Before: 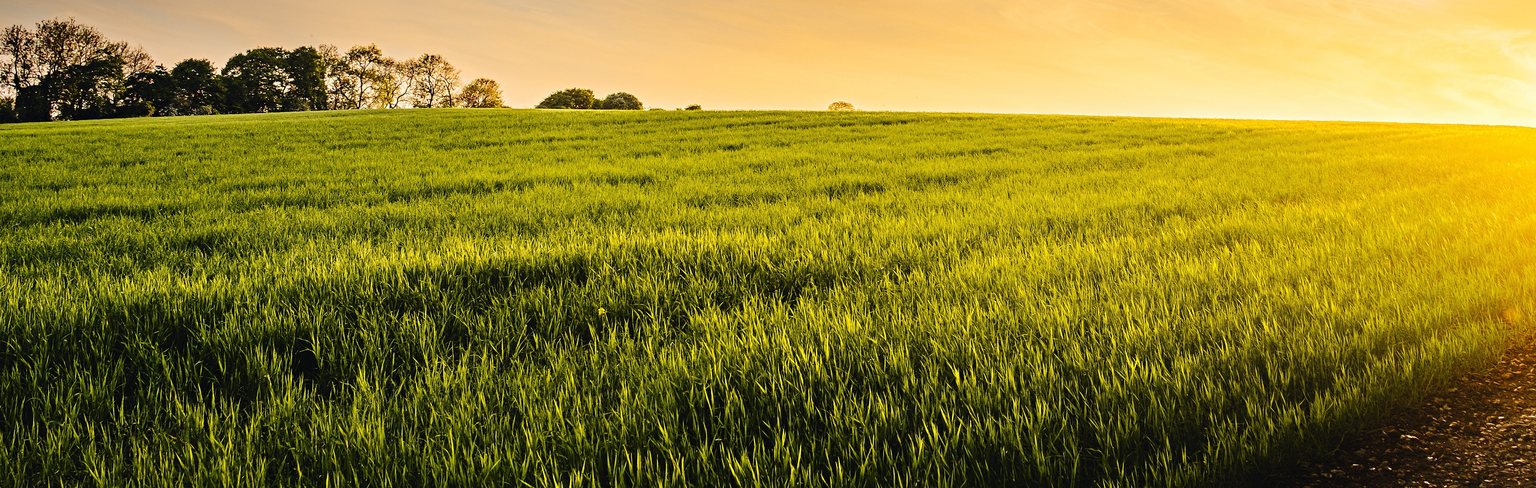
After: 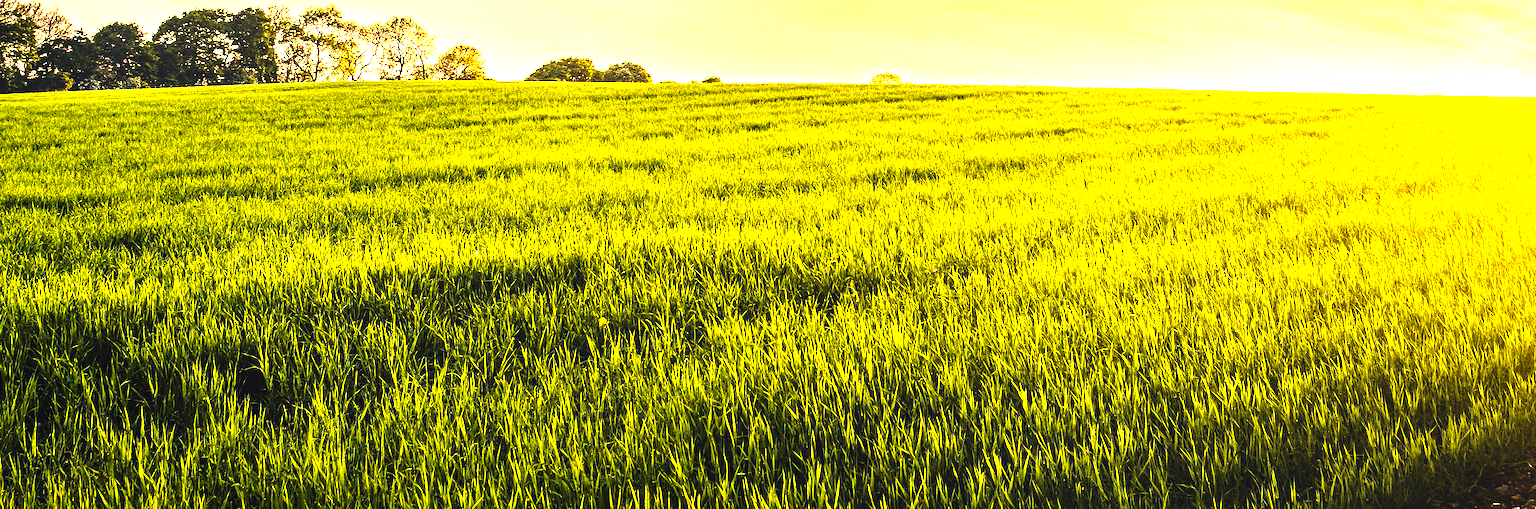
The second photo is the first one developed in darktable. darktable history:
local contrast: on, module defaults
exposure: black level correction 0.001, exposure 0.499 EV, compensate highlight preservation false
crop: left 6.086%, top 8.289%, right 9.531%, bottom 3.738%
color balance rgb: perceptual saturation grading › global saturation 0.441%, perceptual brilliance grading › global brilliance 12.594%, perceptual brilliance grading › highlights 14.973%, global vibrance 20%
